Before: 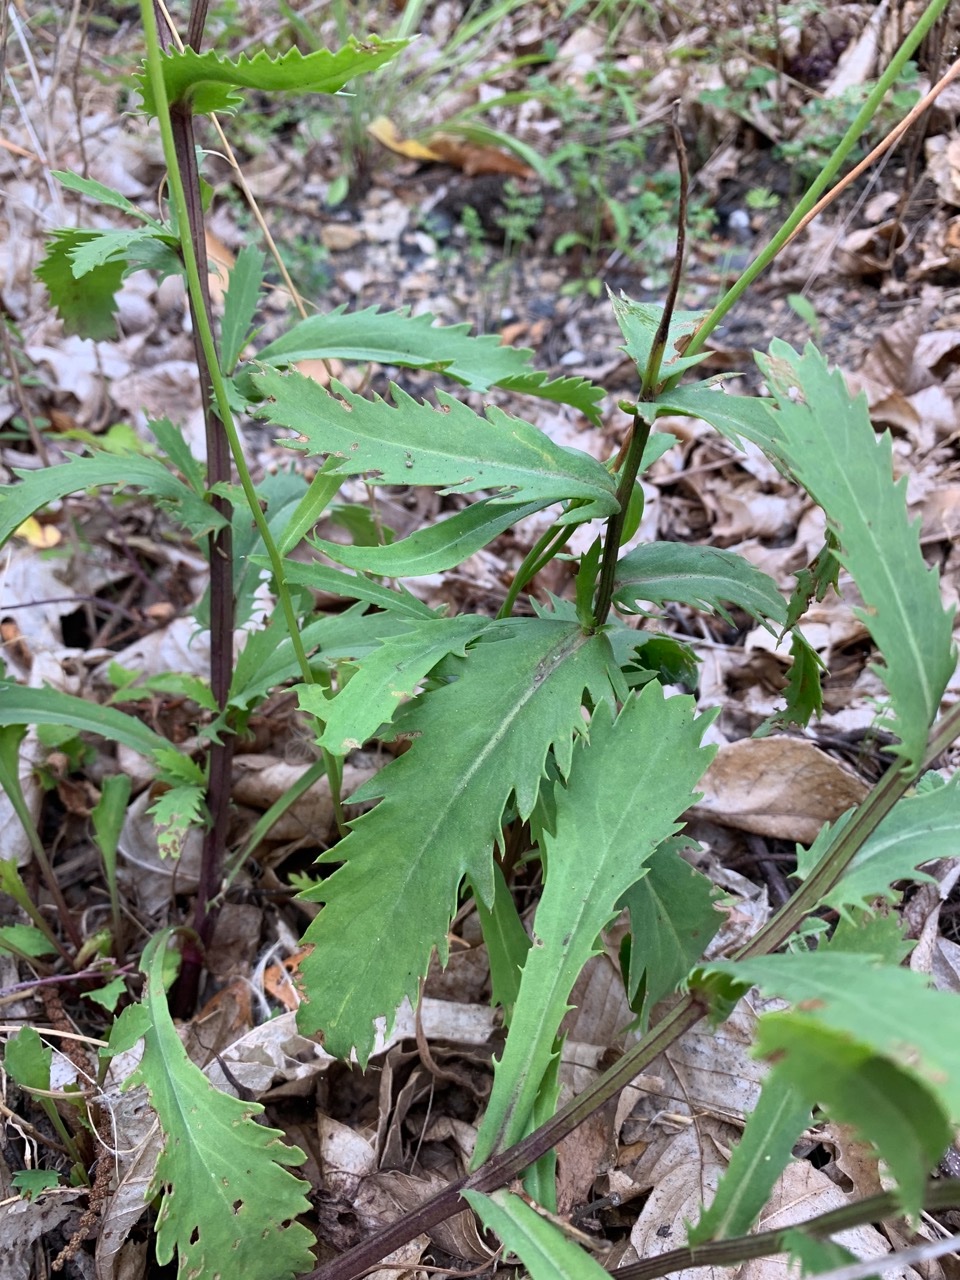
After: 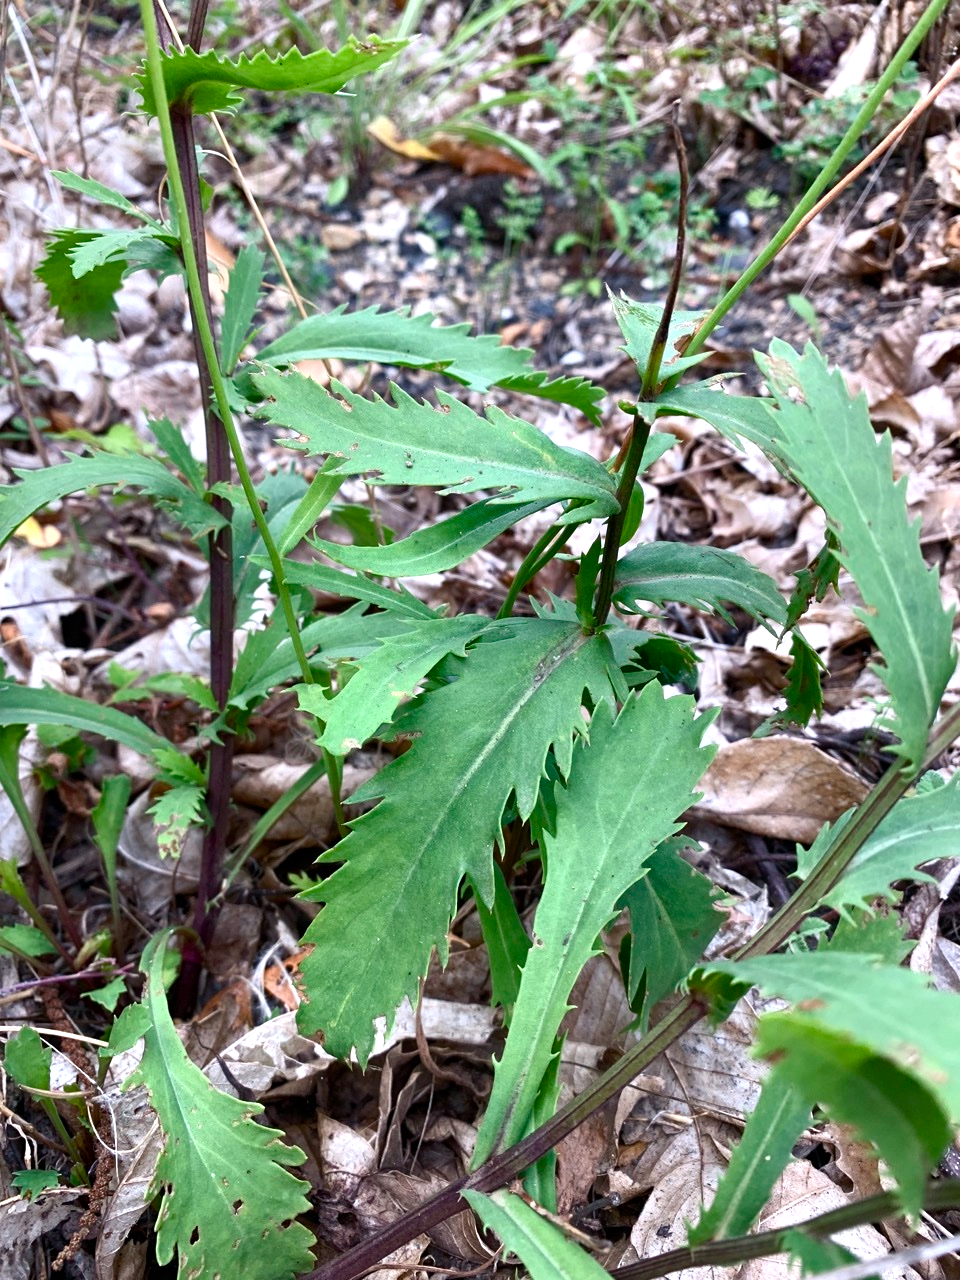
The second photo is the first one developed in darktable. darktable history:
color balance rgb: shadows lift › chroma 2.9%, shadows lift › hue 240.63°, perceptual saturation grading › global saturation 20%, perceptual saturation grading › highlights -50.4%, perceptual saturation grading › shadows 30.213%, perceptual brilliance grading › highlights 13.99%, perceptual brilliance grading › shadows -18.756%
contrast brightness saturation: contrast 0.047
